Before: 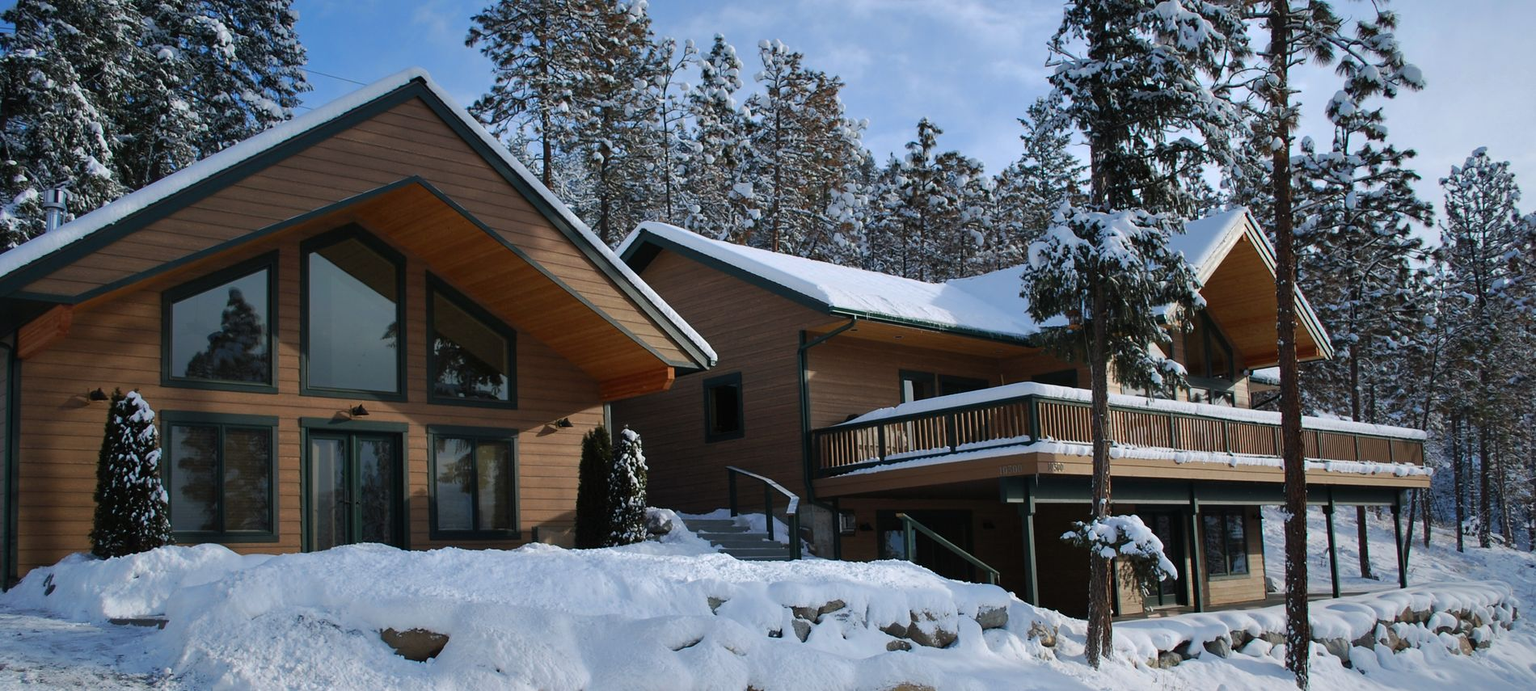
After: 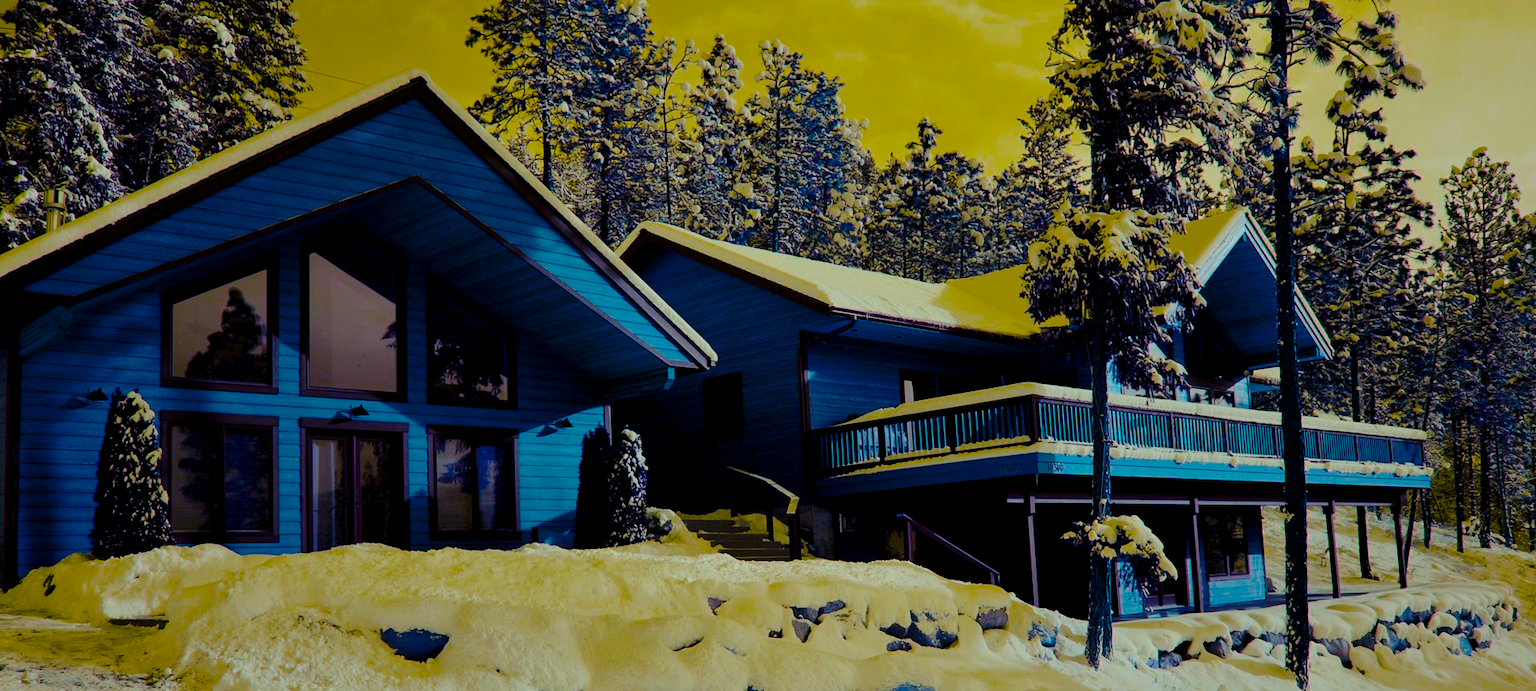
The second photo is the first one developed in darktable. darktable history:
velvia: strength 6.12%
filmic rgb: black relative exposure -8.78 EV, white relative exposure 4.98 EV, threshold 3.02 EV, target black luminance 0%, hardness 3.77, latitude 66.26%, contrast 0.826, shadows ↔ highlights balance 19.59%, add noise in highlights 0.001, preserve chrominance no, color science v3 (2019), use custom middle-gray values true, contrast in highlights soft, enable highlight reconstruction true
color balance rgb: shadows lift › luminance -28.688%, shadows lift › chroma 15.239%, shadows lift › hue 268.38°, highlights gain › luminance 19.87%, highlights gain › chroma 2.708%, highlights gain › hue 170.54°, global offset › luminance -0.884%, linear chroma grading › global chroma 14.832%, perceptual saturation grading › global saturation 61.657%, perceptual saturation grading › highlights 20.41%, perceptual saturation grading › shadows -49.317%, hue shift 177.64°, global vibrance 49.23%, contrast 0.588%
tone curve: curves: ch0 [(0, 0) (0.224, 0.12) (0.375, 0.296) (0.528, 0.472) (0.681, 0.634) (0.8, 0.766) (0.873, 0.877) (1, 1)], preserve colors none
